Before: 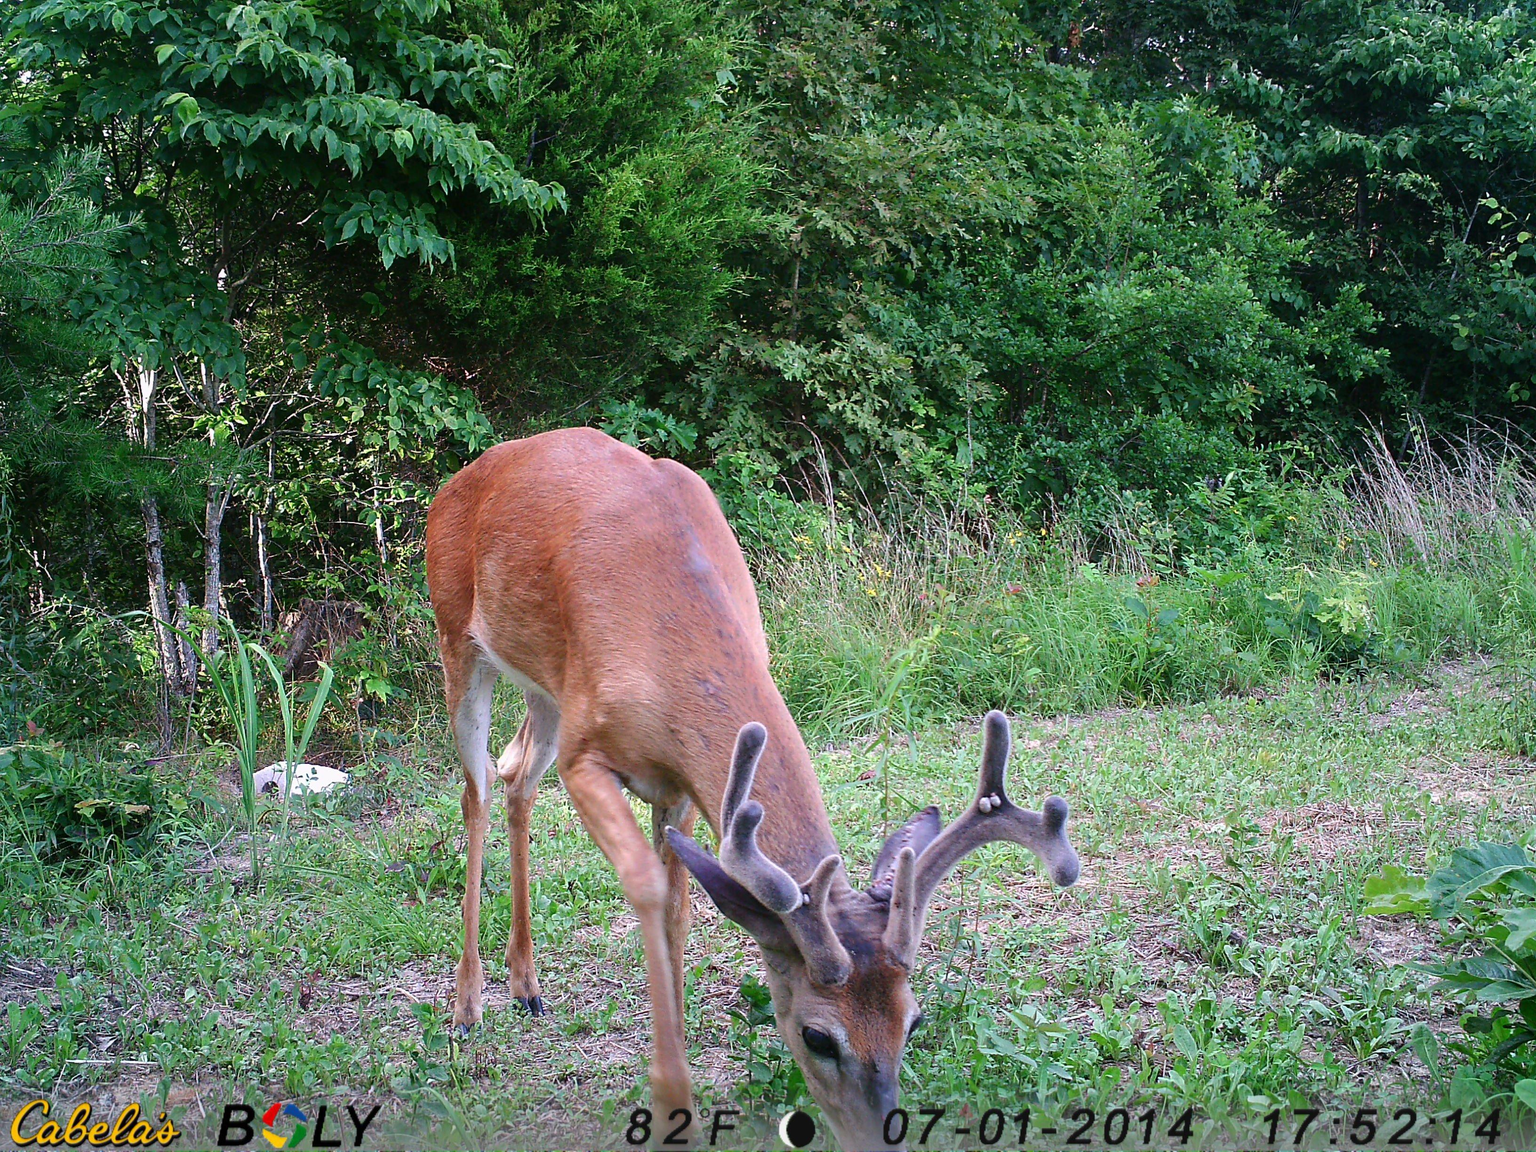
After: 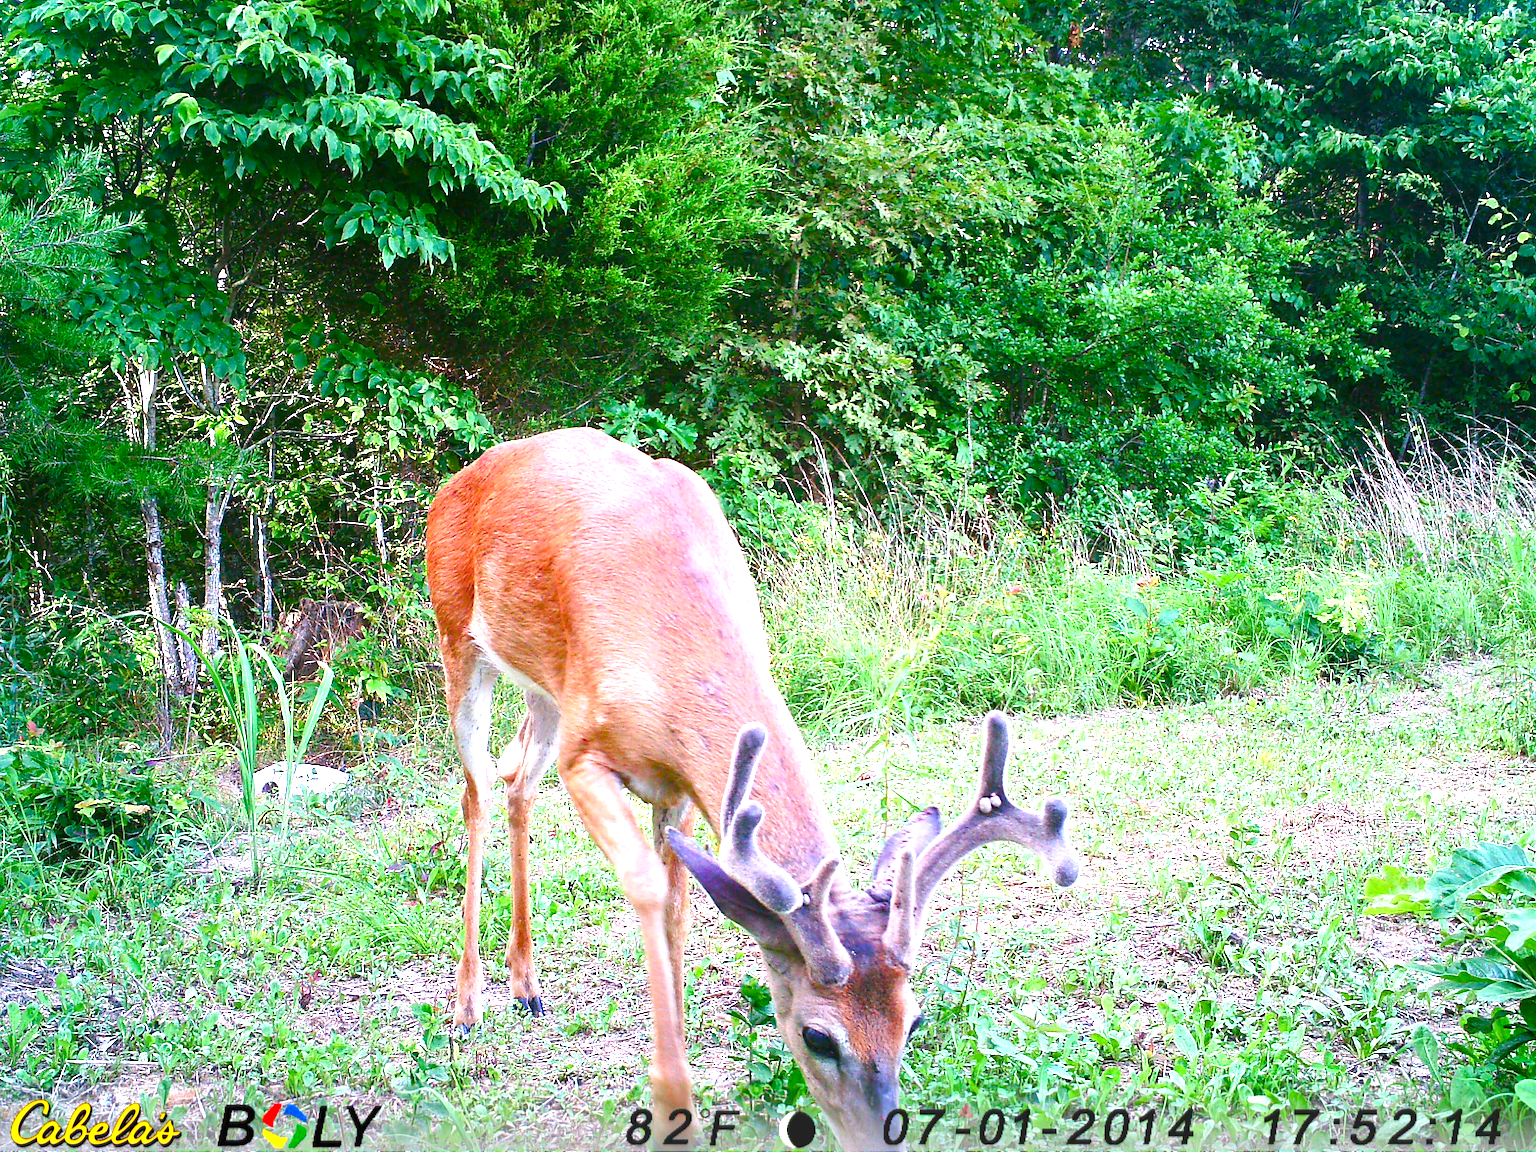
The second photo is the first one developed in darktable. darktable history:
color balance rgb: perceptual saturation grading › global saturation 27.947%, perceptual saturation grading › highlights -25.865%, perceptual saturation grading › mid-tones 25.054%, perceptual saturation grading › shadows 49.723%, global vibrance 20%
exposure: black level correction 0, exposure 1.447 EV, compensate exposure bias true, compensate highlight preservation false
